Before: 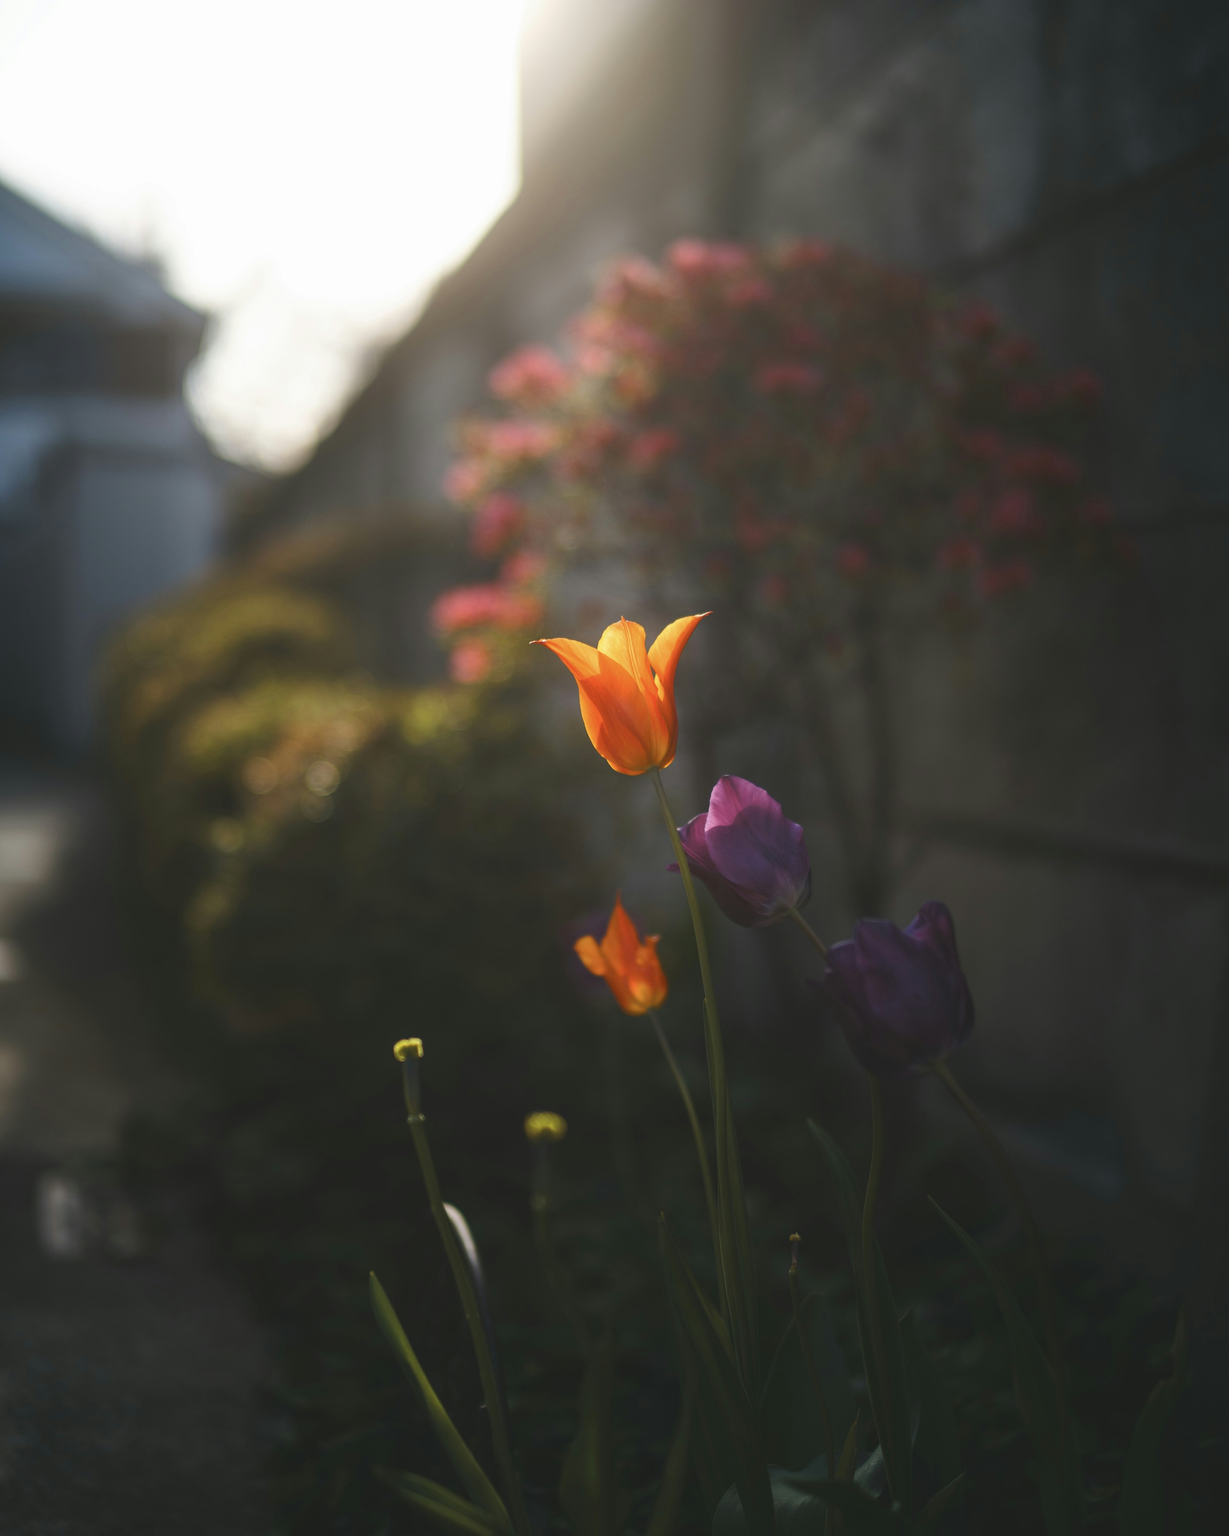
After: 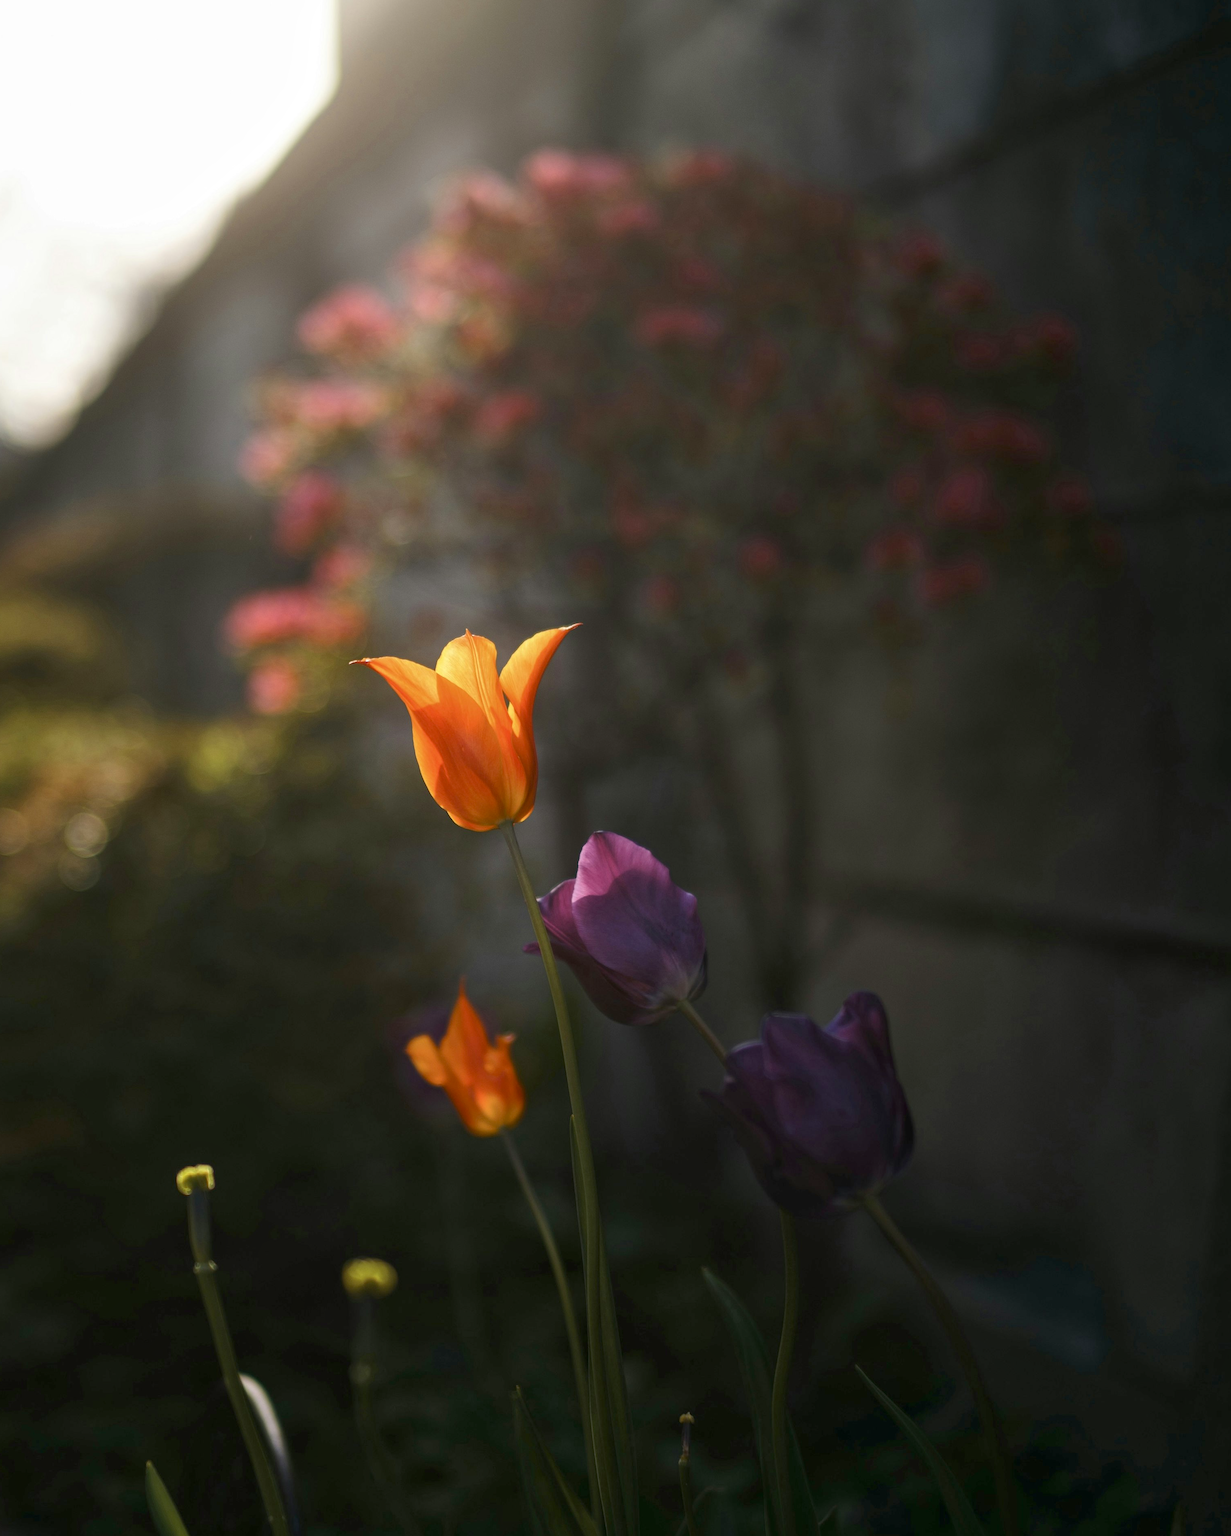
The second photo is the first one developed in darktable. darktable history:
exposure: black level correction 0.011, compensate highlight preservation false
local contrast: mode bilateral grid, contrast 20, coarseness 50, detail 120%, midtone range 0.2
crop and rotate: left 20.74%, top 7.912%, right 0.375%, bottom 13.378%
